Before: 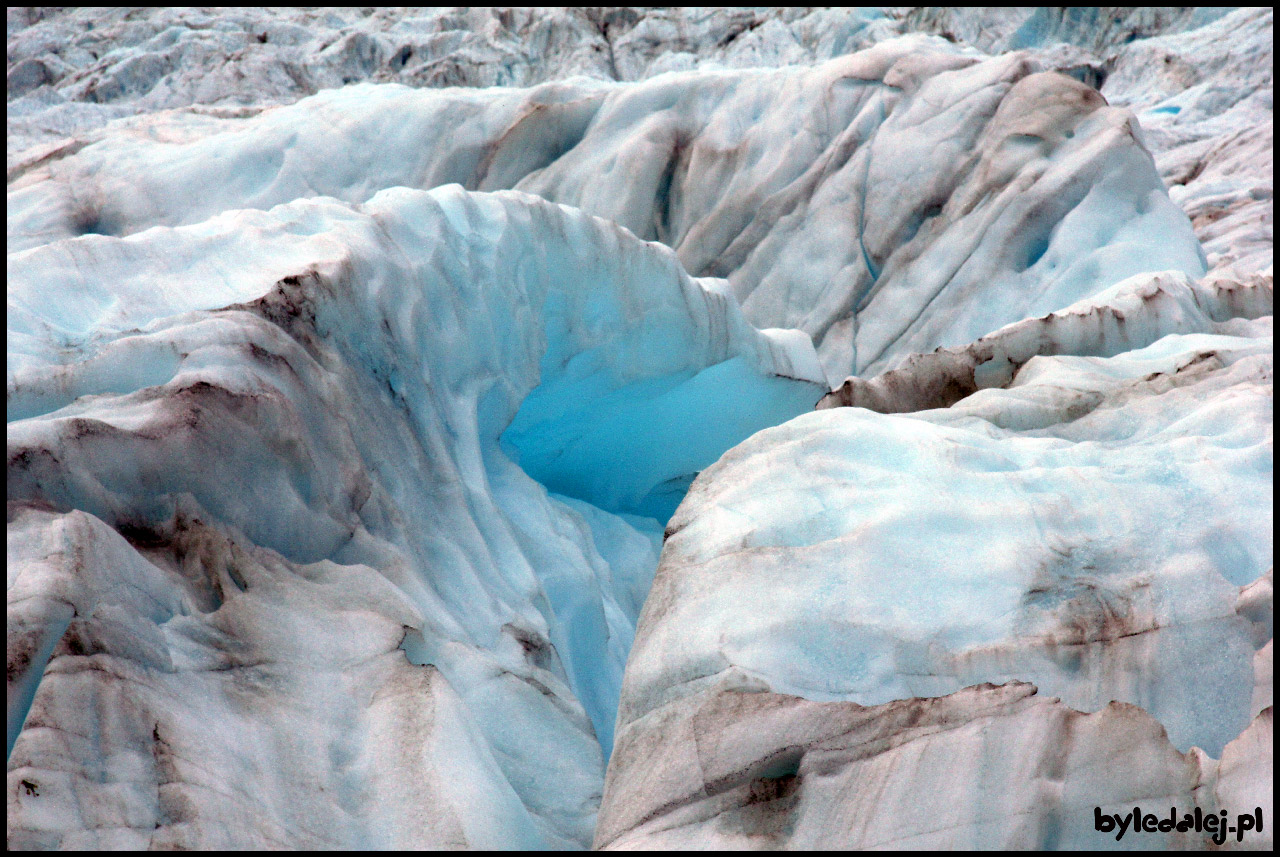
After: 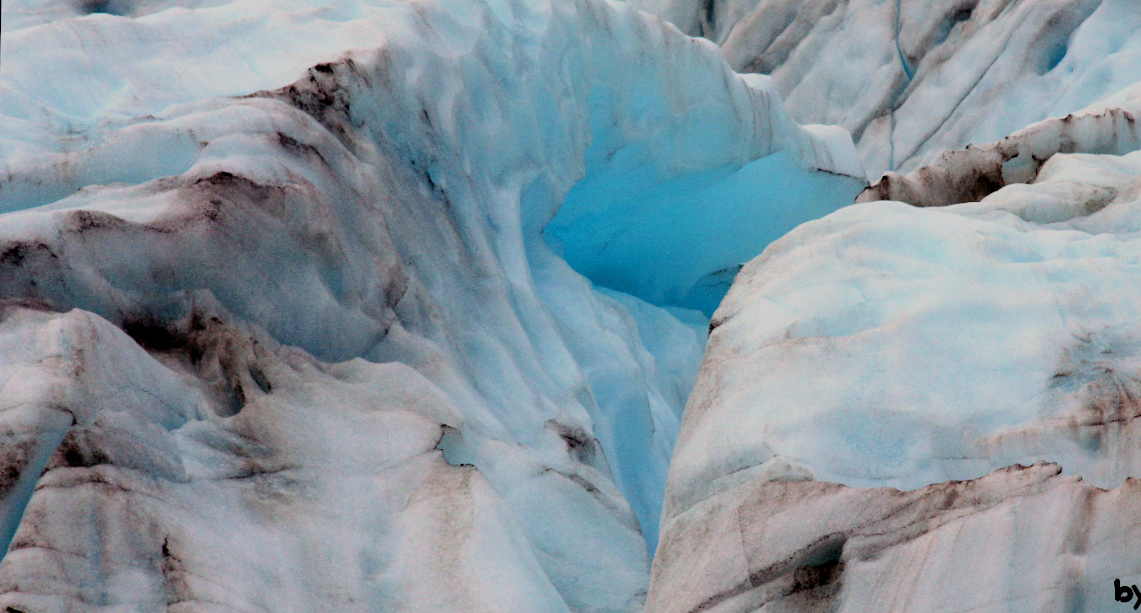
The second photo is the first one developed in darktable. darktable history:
filmic rgb: black relative exposure -7.15 EV, white relative exposure 5.36 EV, hardness 3.02, color science v6 (2022)
rotate and perspective: rotation -0.013°, lens shift (vertical) -0.027, lens shift (horizontal) 0.178, crop left 0.016, crop right 0.989, crop top 0.082, crop bottom 0.918
crop: top 20.916%, right 9.437%, bottom 0.316%
exposure: black level correction 0, compensate exposure bias true, compensate highlight preservation false
